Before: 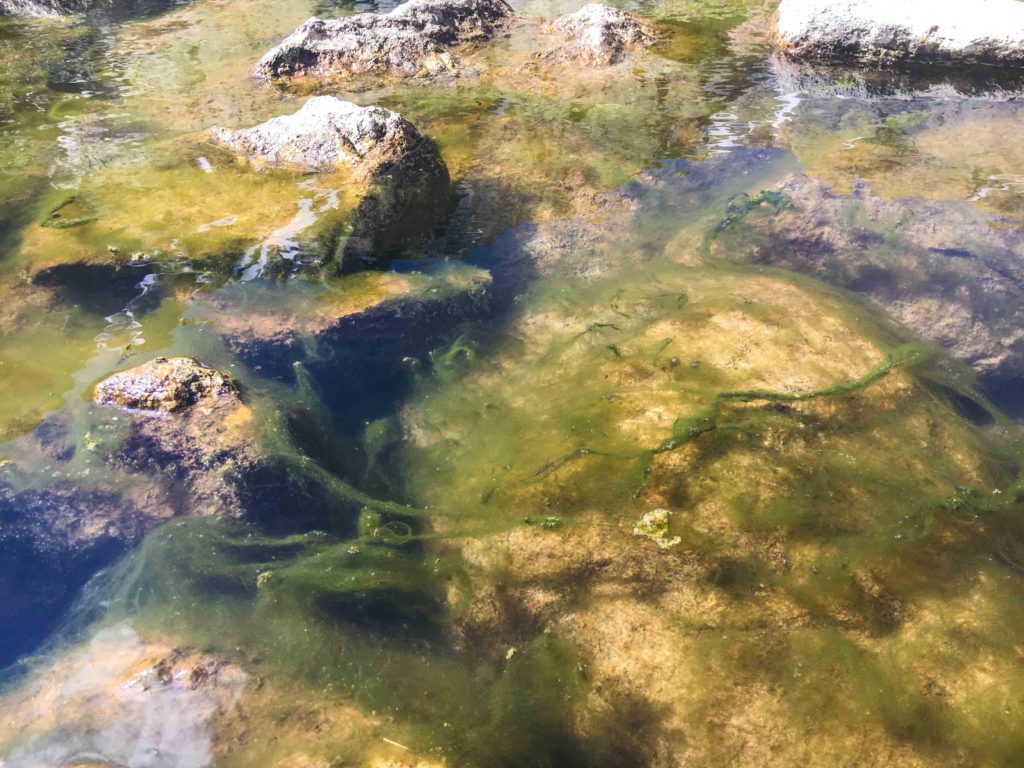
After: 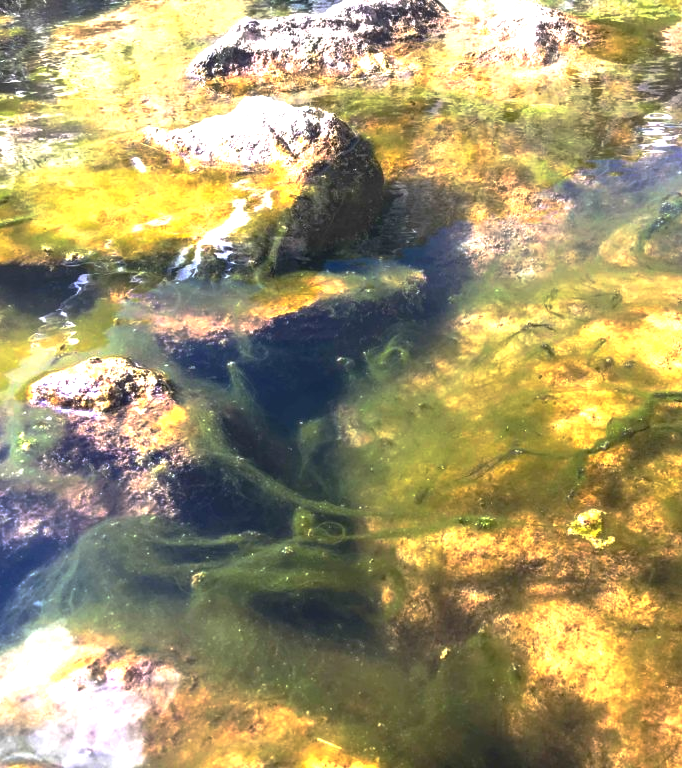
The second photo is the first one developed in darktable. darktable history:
crop and rotate: left 6.505%, right 26.844%
base curve: curves: ch0 [(0, 0) (0.595, 0.418) (1, 1)], preserve colors none
exposure: exposure 0.947 EV, compensate highlight preservation false
